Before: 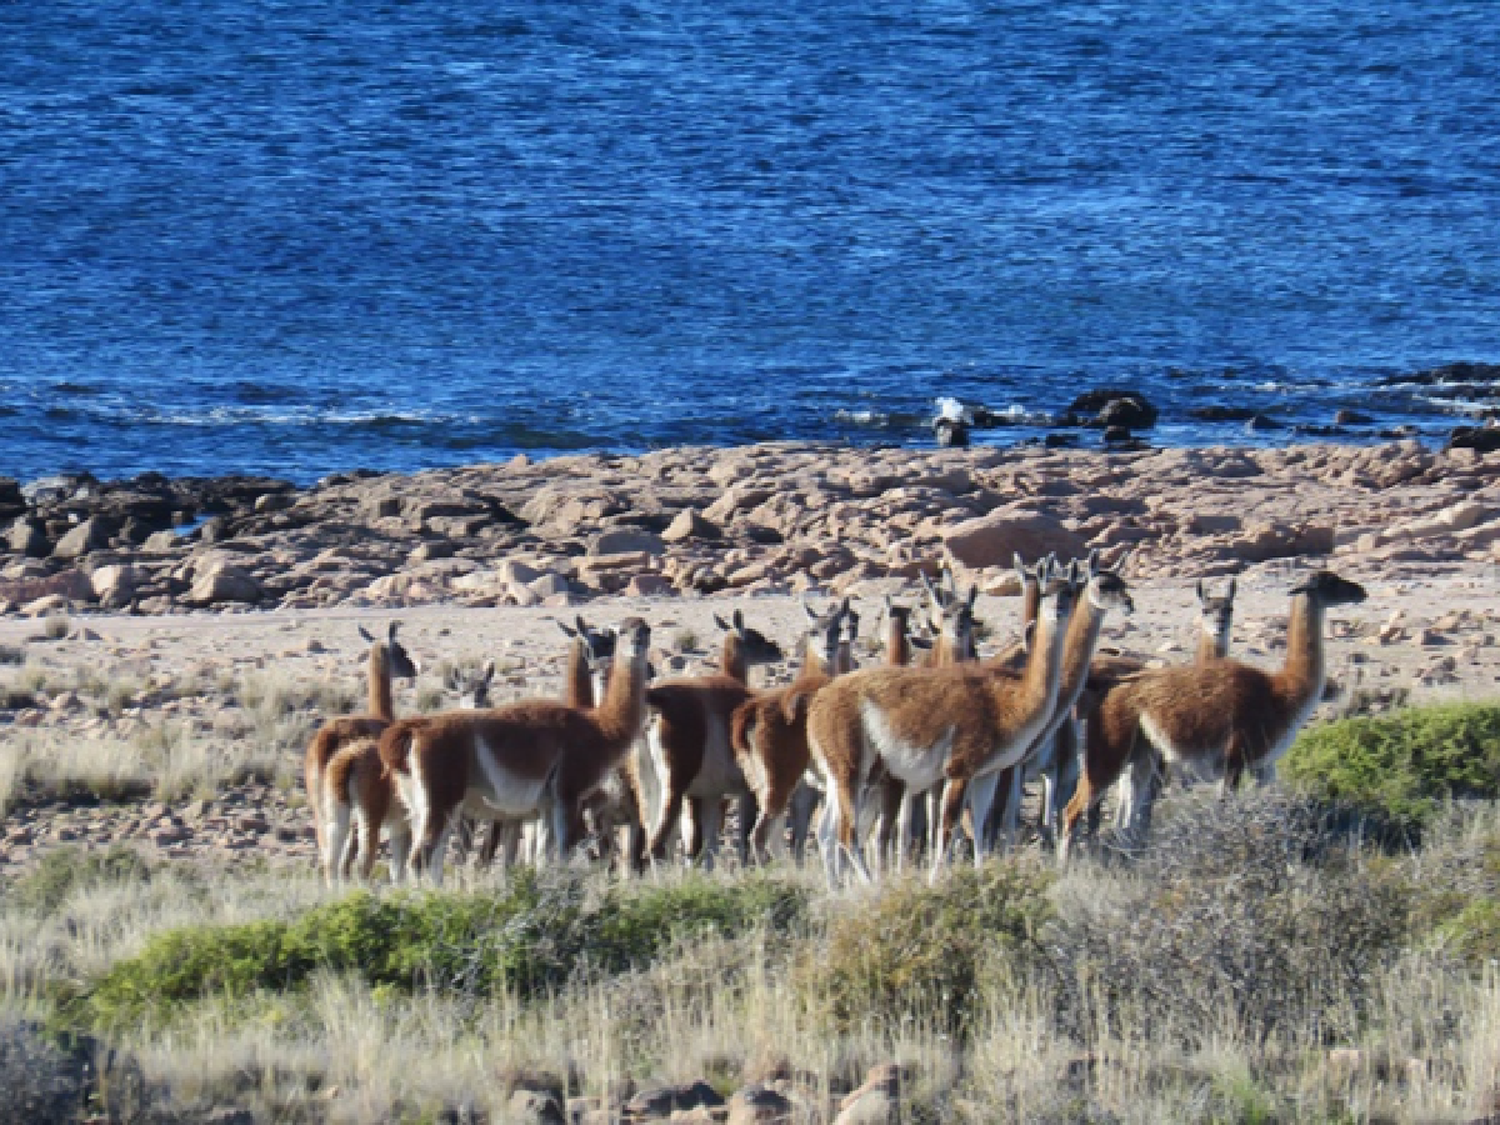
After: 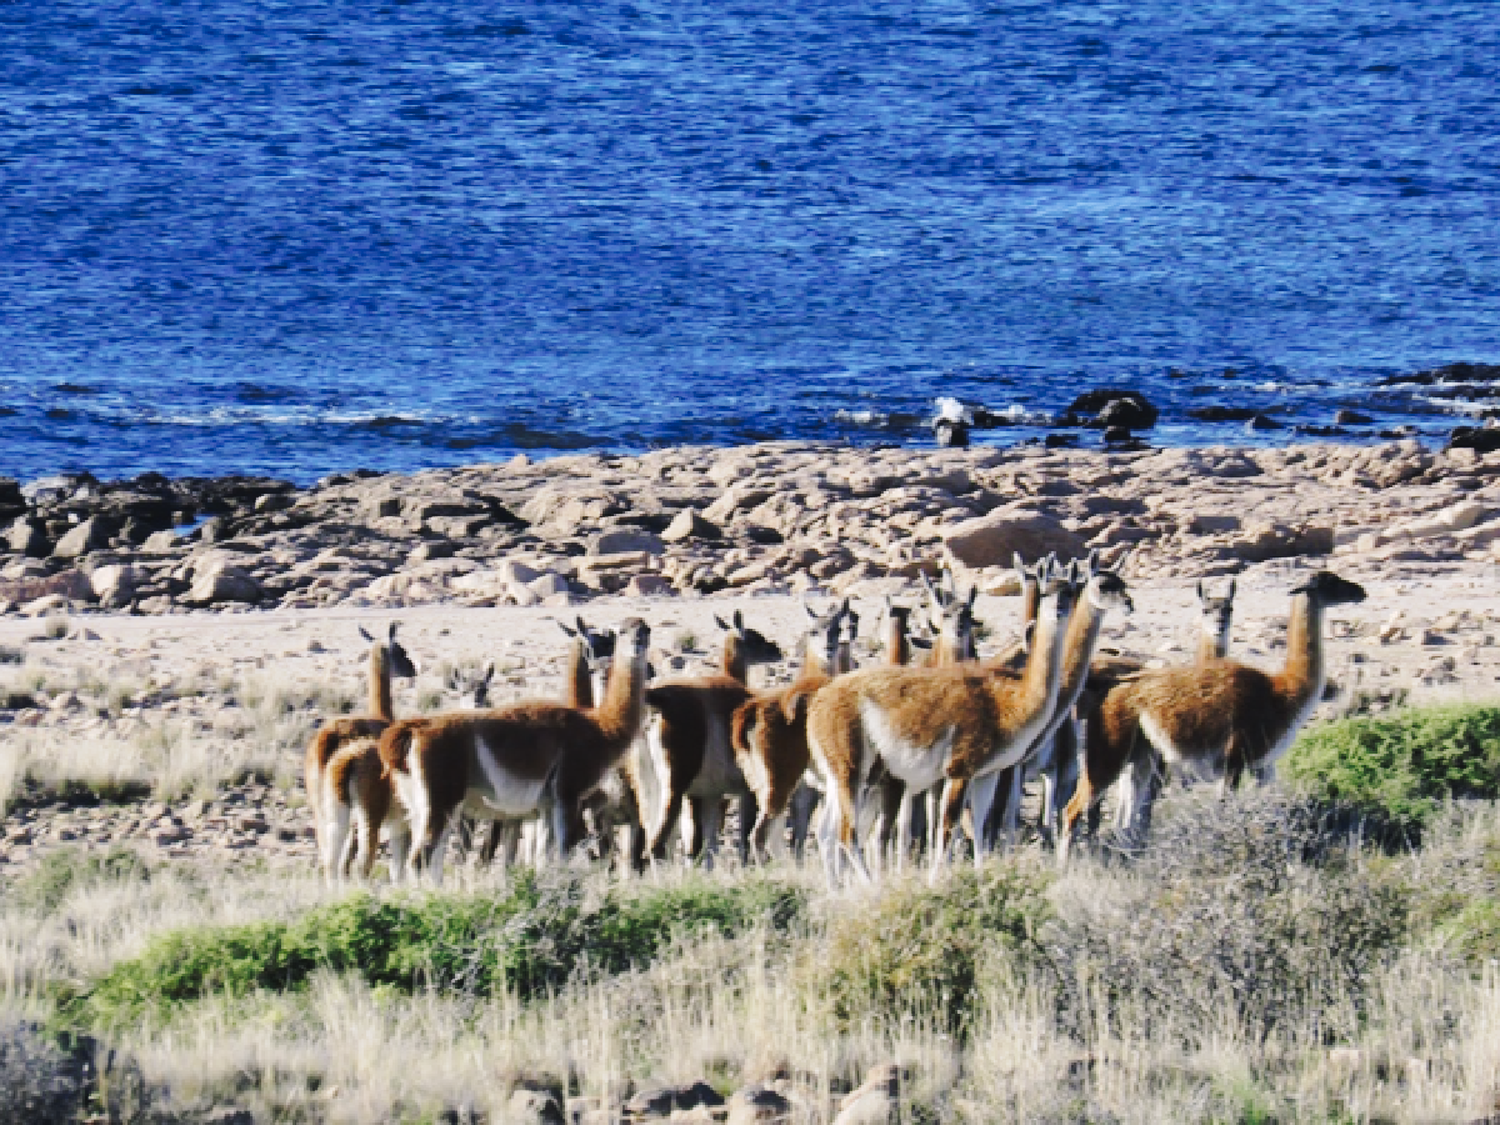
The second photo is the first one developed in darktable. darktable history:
tone curve: curves: ch0 [(0, 0) (0.003, 0.023) (0.011, 0.029) (0.025, 0.037) (0.044, 0.047) (0.069, 0.057) (0.1, 0.075) (0.136, 0.103) (0.177, 0.145) (0.224, 0.193) (0.277, 0.266) (0.335, 0.362) (0.399, 0.473) (0.468, 0.569) (0.543, 0.655) (0.623, 0.73) (0.709, 0.804) (0.801, 0.874) (0.898, 0.924) (1, 1)], preserve colors none
color look up table: target L [96.11, 94.53, 92.42, 85.78, 76.12, 70.35, 59.32, 62, 56.31, 45.79, 38.78, 22.64, 200.62, 91.06, 84.83, 77.73, 73.64, 68.21, 60.73, 55.59, 54.88, 50.63, 46.06, 38.93, 37.35, 31.21, 21.26, 18.01, 0.526, 83.05, 81.04, 61.88, 60.03, 56.92, 57.02, 69.06, 51.38, 46.41, 40.68, 30.6, 32.83, 18.31, 4.95, 77.92, 56.59, 52.61, 54.67, 36.79, 28.16], target a [-12.4, -9.945, -27.49, -32.94, -25.93, -10.01, -38.39, -12.76, -8.133, -25.31, -23.62, -19.36, 0, 1.809, -1.866, 6.75, 31.29, 32.3, 26.91, 50.4, 57.15, 34.96, -3.539, 30.47, 47.01, 3.849, 16.61, 24.1, -0.782, 6.753, 29.17, 16.44, 58.84, 3.626, 19.94, 44.26, 48.17, 47.93, 9.705, 27.43, 39.32, 23.46, 11.27, -23.08, -3.056, -21.65, -26.77, -10.66, 3.255], target b [34.14, 16.61, 34.67, 22.07, 8.691, 1.33, 30.23, 43.75, 24.74, 14.18, 23.02, 12.61, 0, 30.33, 60.13, 3.947, 11.81, 37.87, 50.02, 52.34, 24.14, 28.8, 37.98, 40.2, 41.5, 4.488, 30.55, 10.41, -0.154, -21.2, -19.98, -49.09, -15.21, -6.804, -23, -36.63, -29.21, -6.42, -57.91, -11.48, -59.58, -40.42, -18.16, -20.94, -39.66, -29.4, -0.425, -15.18, -28.51], num patches 49
